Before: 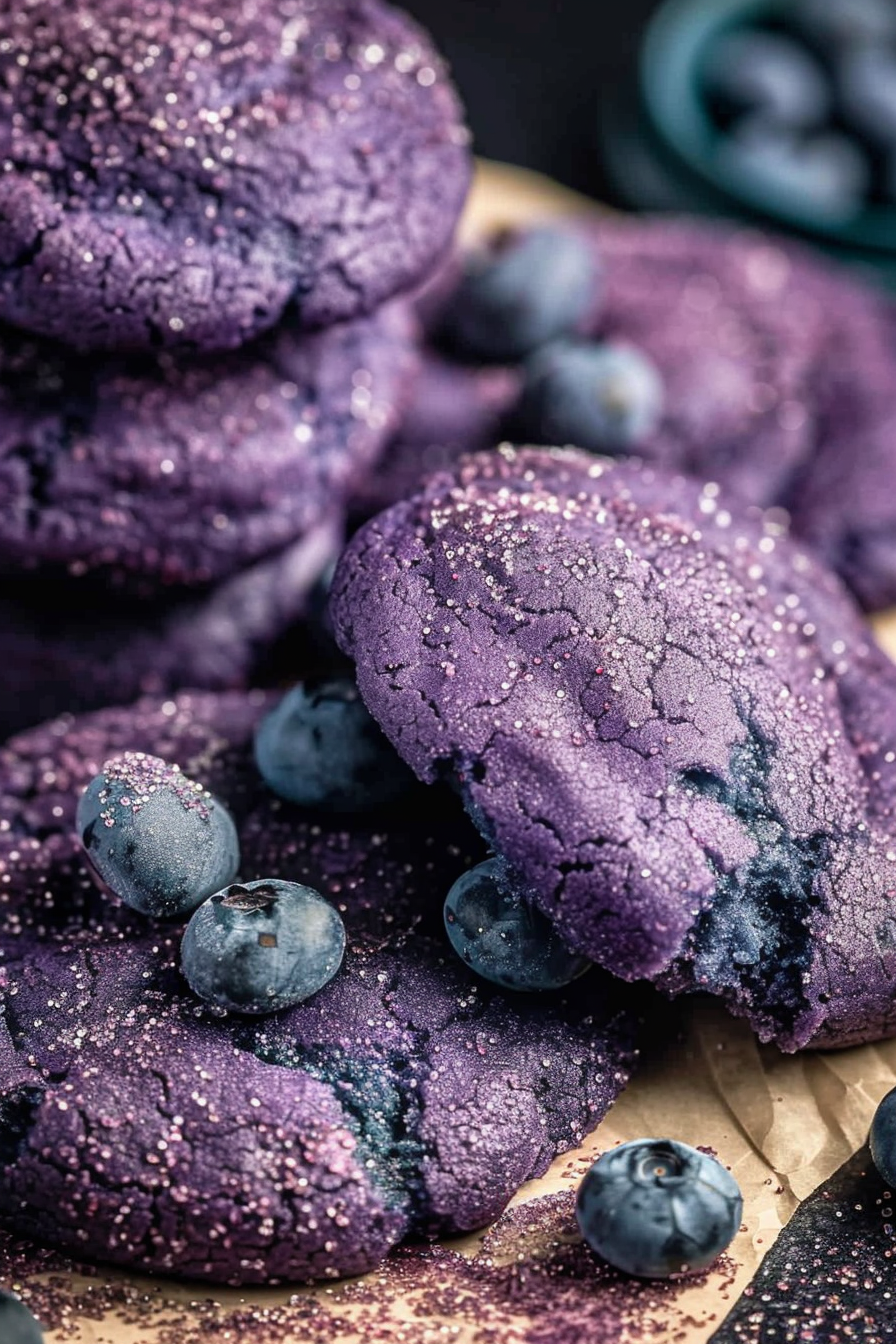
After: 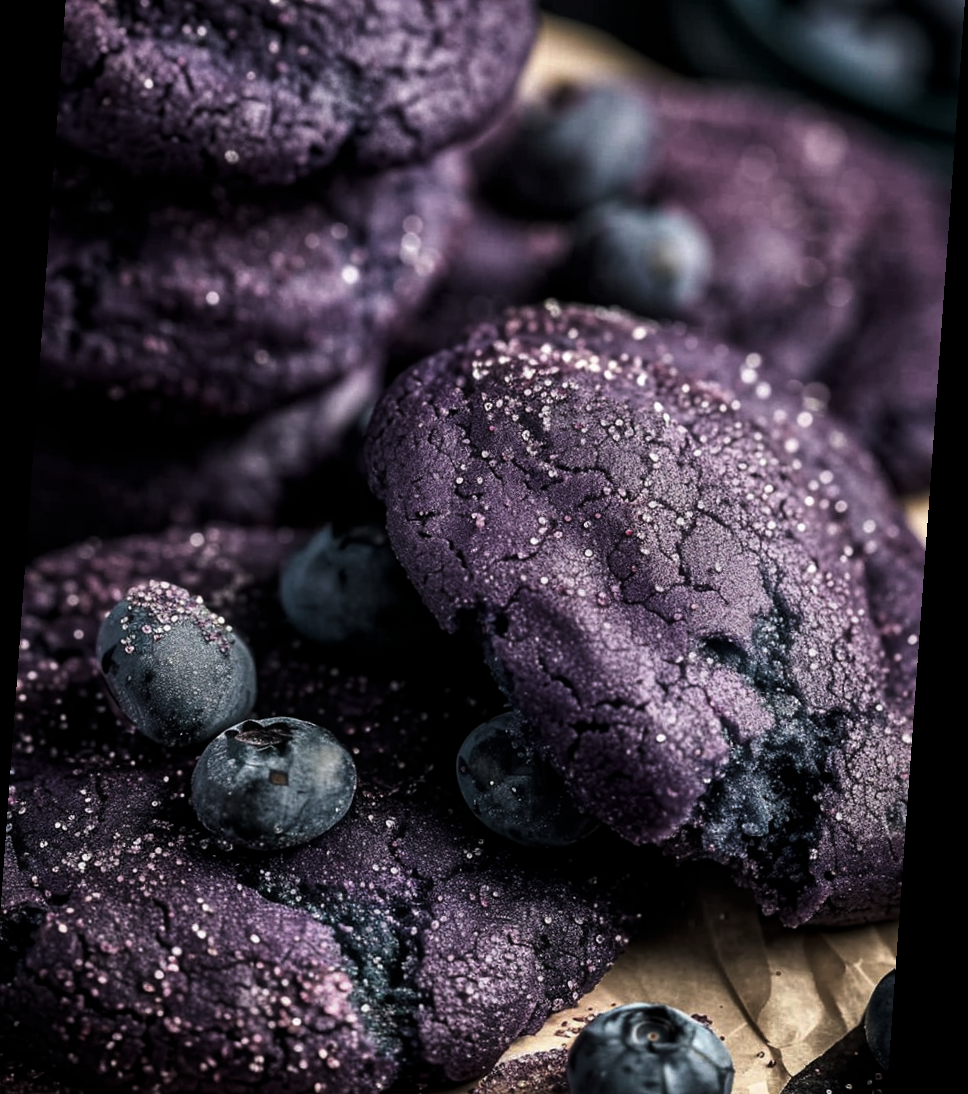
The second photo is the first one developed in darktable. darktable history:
crop and rotate: left 1.814%, top 12.818%, right 0.25%, bottom 9.225%
levels: levels [0, 0.618, 1]
rotate and perspective: rotation 4.1°, automatic cropping off
exposure: exposure 0.078 EV, compensate highlight preservation false
